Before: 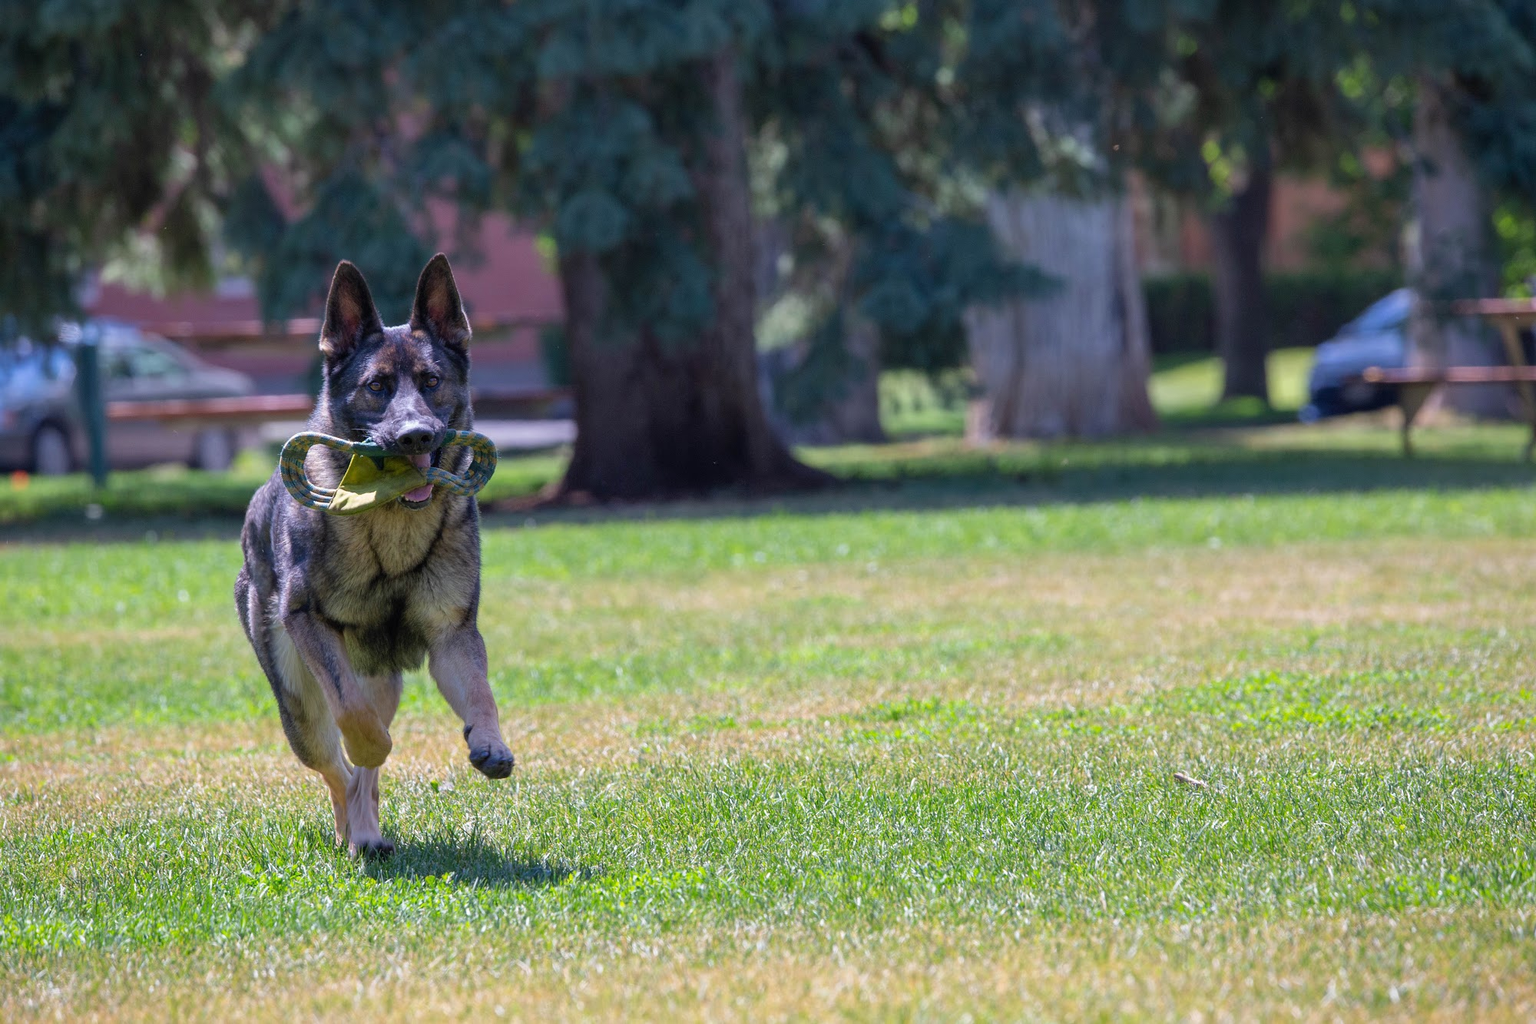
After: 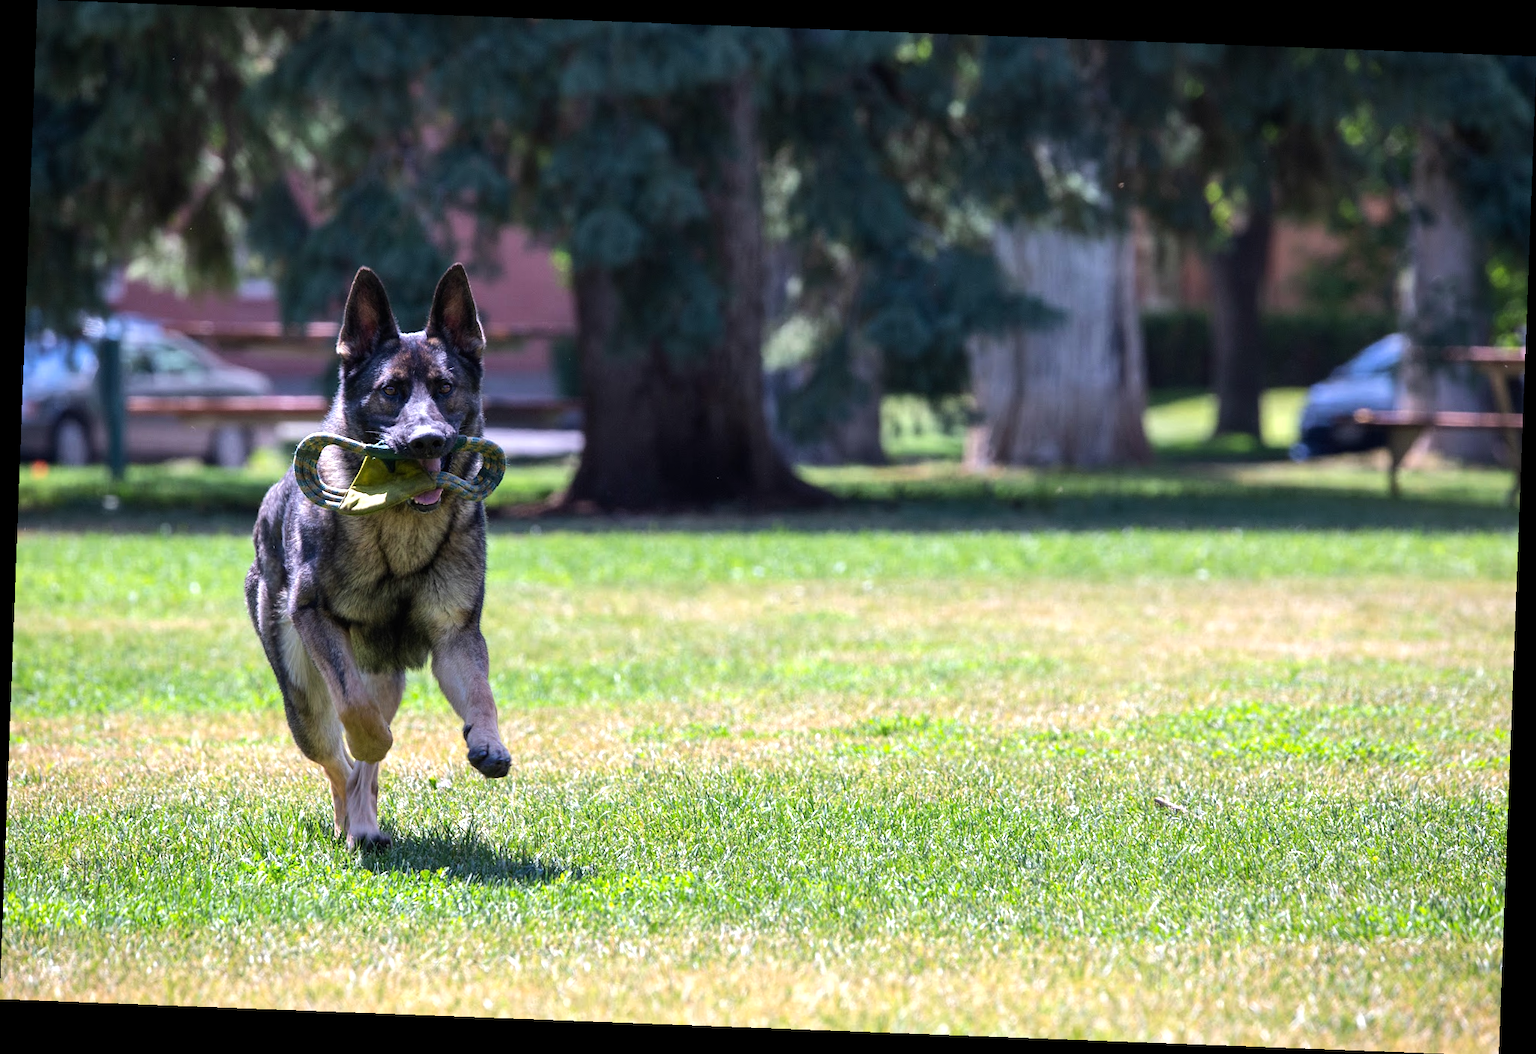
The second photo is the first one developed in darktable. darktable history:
rotate and perspective: rotation 2.17°, automatic cropping off
tone equalizer: -8 EV -0.75 EV, -7 EV -0.7 EV, -6 EV -0.6 EV, -5 EV -0.4 EV, -3 EV 0.4 EV, -2 EV 0.6 EV, -1 EV 0.7 EV, +0 EV 0.75 EV, edges refinement/feathering 500, mask exposure compensation -1.57 EV, preserve details no
